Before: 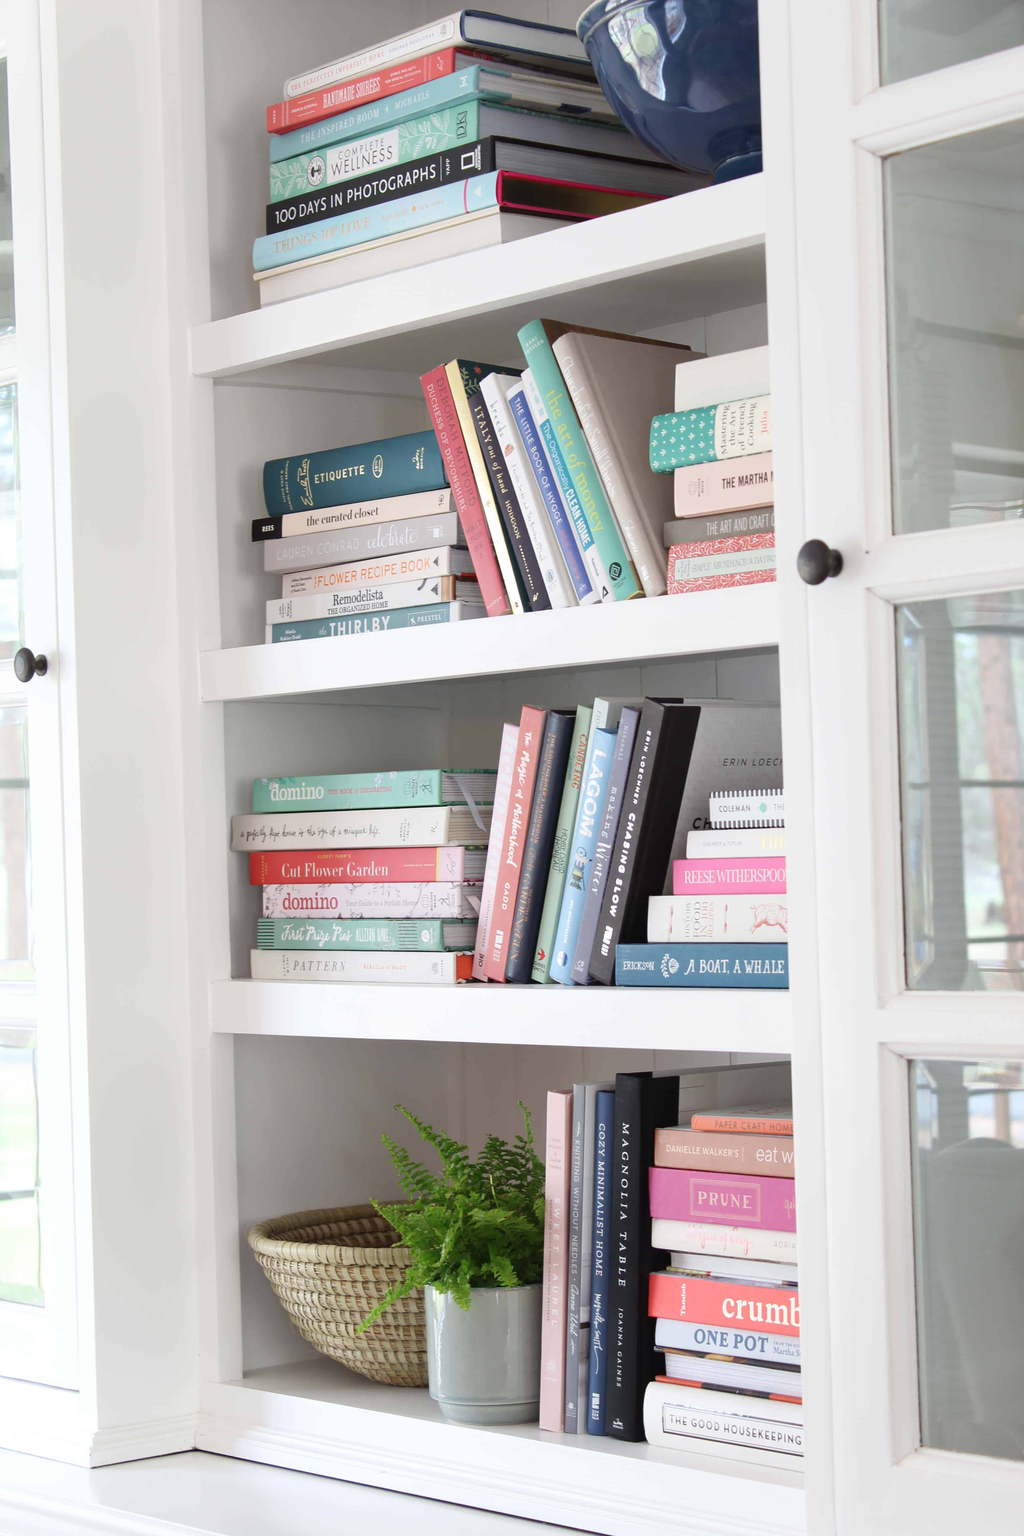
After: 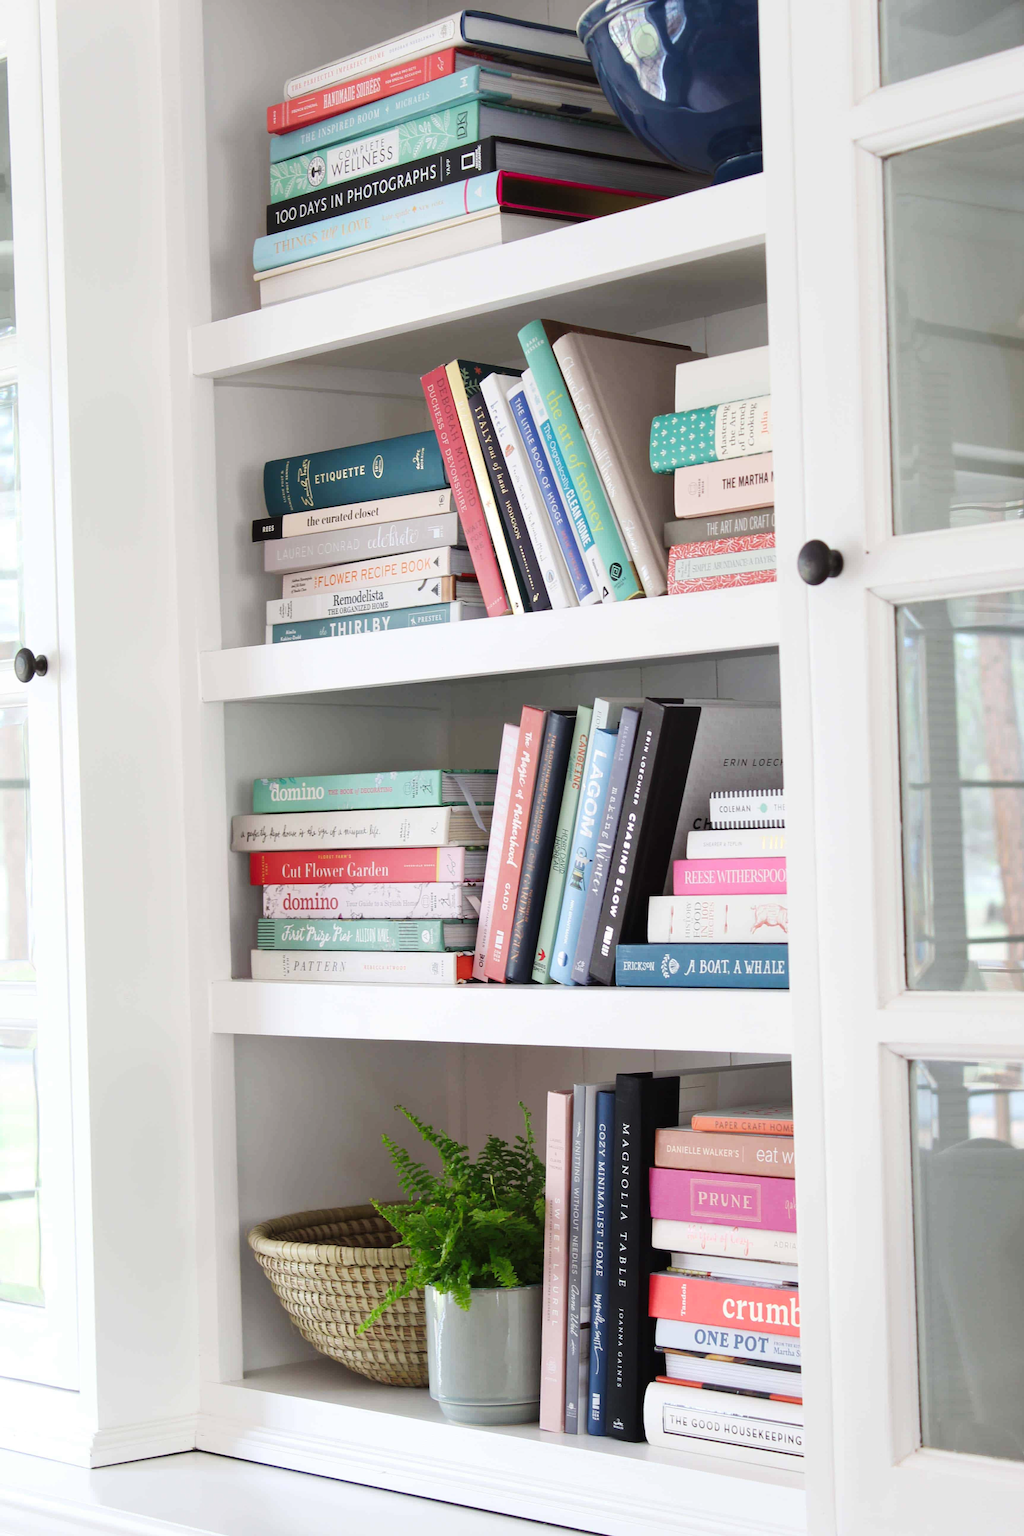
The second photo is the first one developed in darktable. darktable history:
tone curve: curves: ch0 [(0, 0) (0.227, 0.17) (0.766, 0.774) (1, 1)]; ch1 [(0, 0) (0.114, 0.127) (0.437, 0.452) (0.498, 0.495) (0.579, 0.602) (1, 1)]; ch2 [(0, 0) (0.233, 0.259) (0.493, 0.492) (0.568, 0.596) (1, 1)], preserve colors none
